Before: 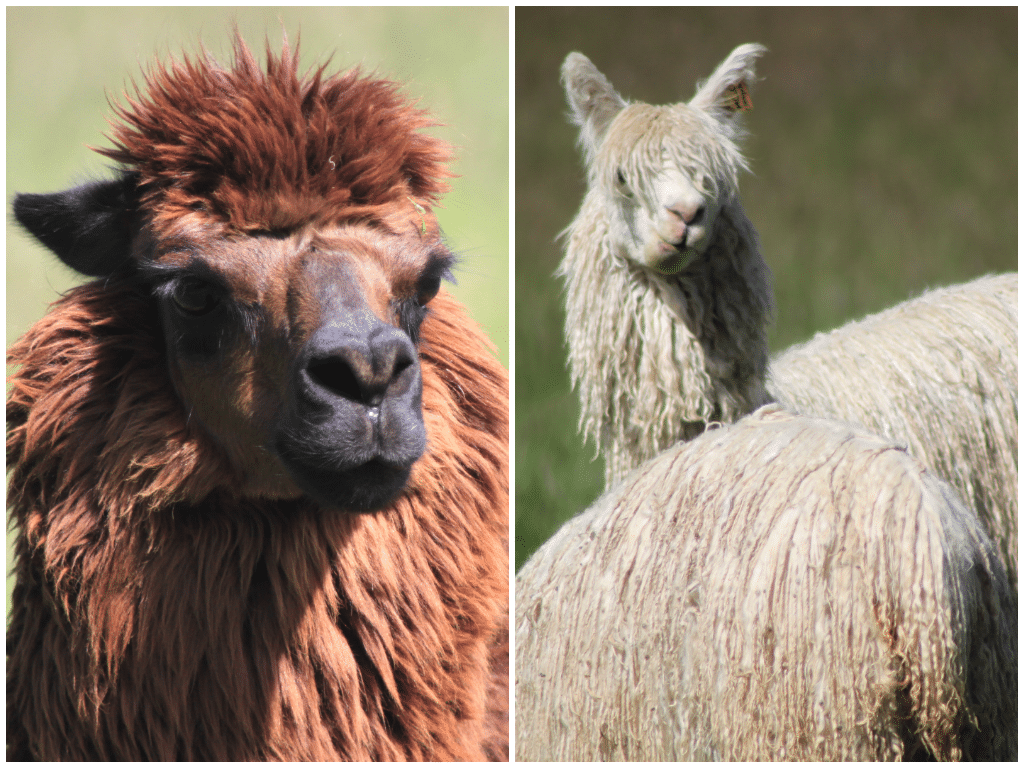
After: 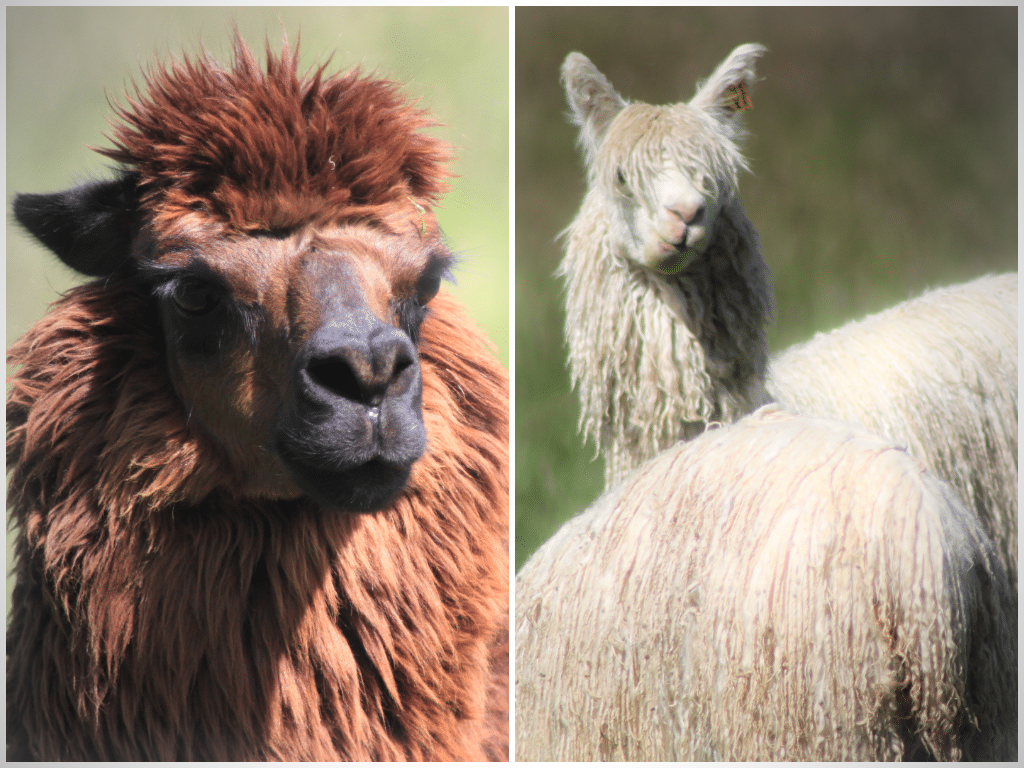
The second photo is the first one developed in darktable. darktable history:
vignetting: fall-off start 74.49%, fall-off radius 65.9%, brightness -0.628, saturation -0.68
bloom: size 5%, threshold 95%, strength 15%
